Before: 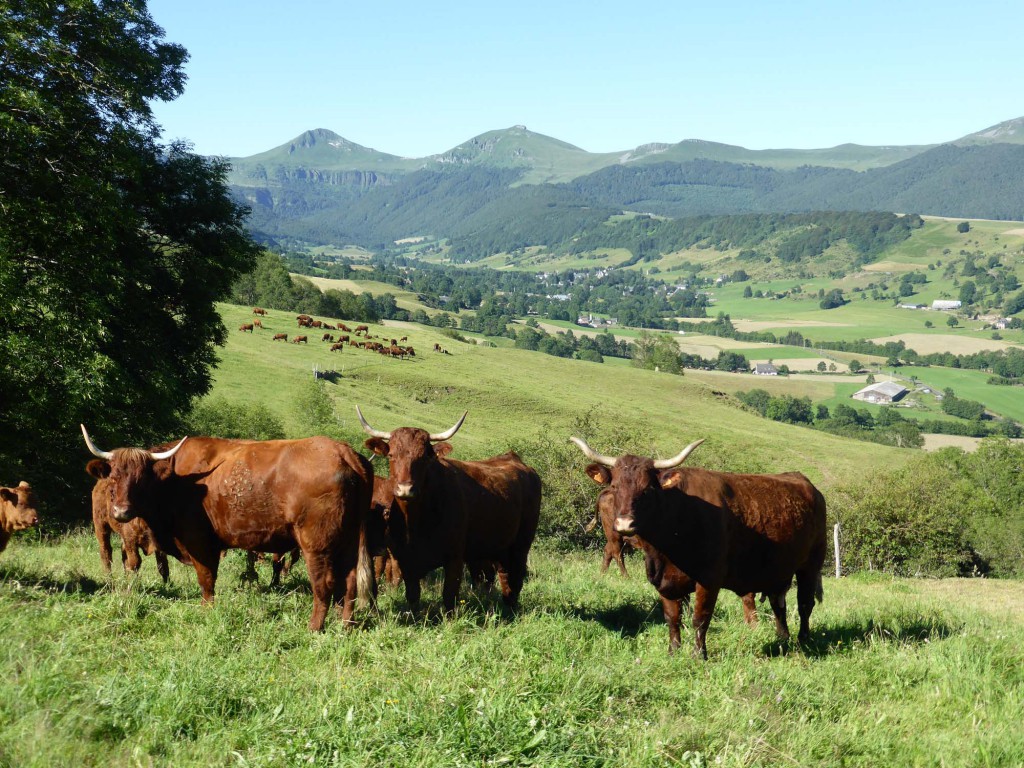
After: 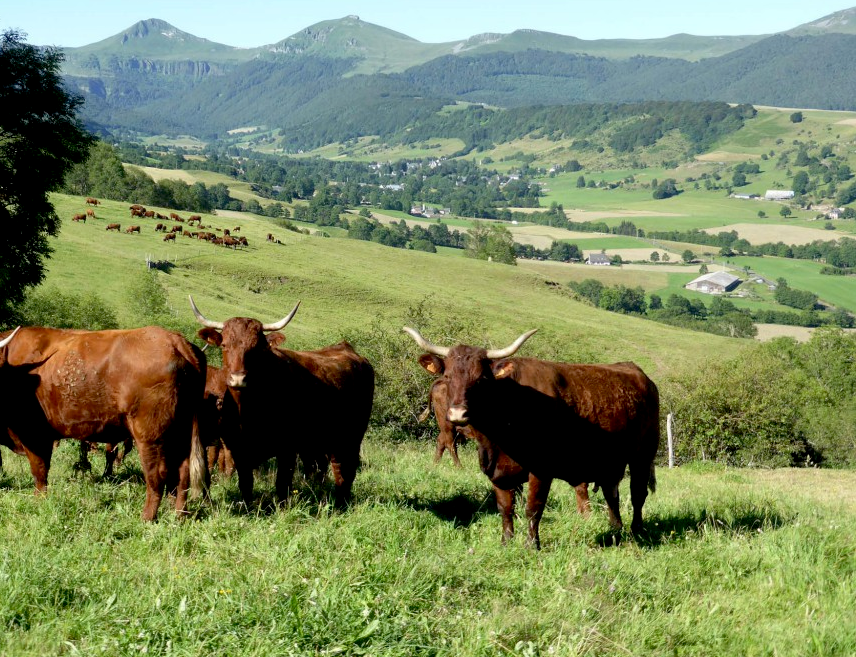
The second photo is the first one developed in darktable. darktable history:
exposure: black level correction 0.009, compensate highlight preservation false
crop: left 16.333%, top 14.332%
